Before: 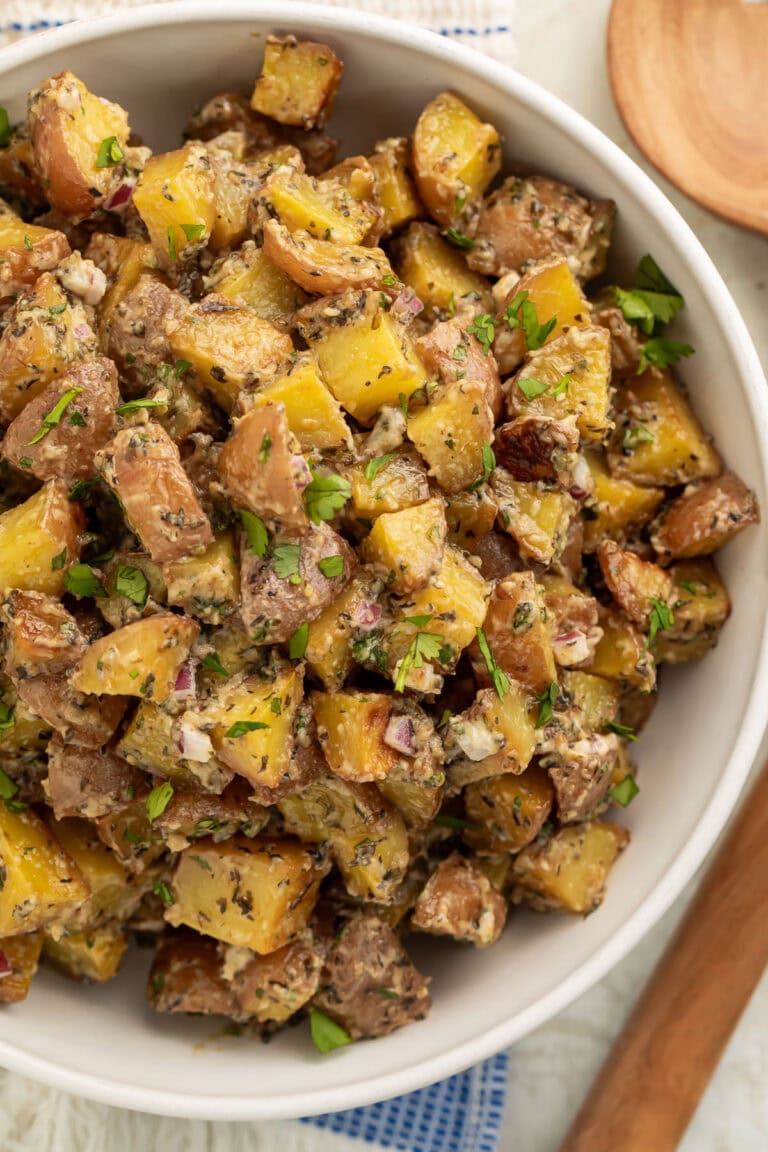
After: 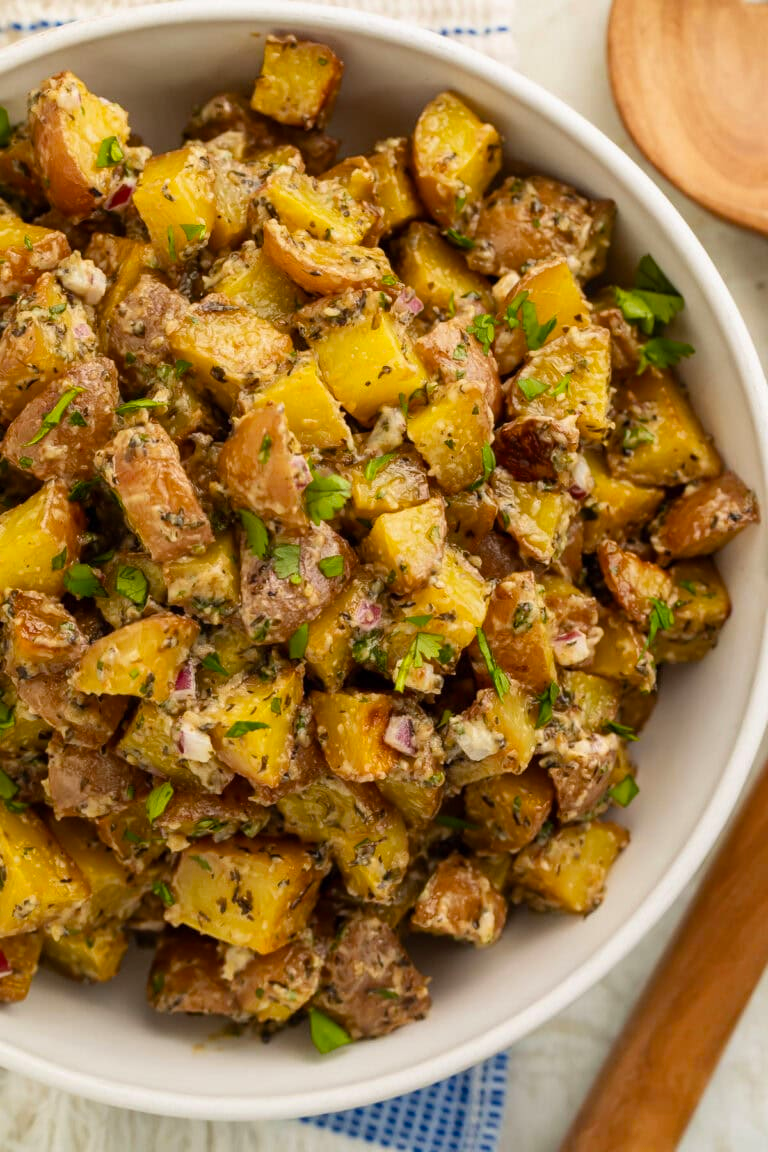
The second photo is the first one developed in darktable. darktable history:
color balance rgb: linear chroma grading › shadows -8%, linear chroma grading › global chroma 10%, perceptual saturation grading › global saturation 2%, perceptual saturation grading › highlights -2%, perceptual saturation grading › mid-tones 4%, perceptual saturation grading › shadows 8%, perceptual brilliance grading › global brilliance 2%, perceptual brilliance grading › highlights -4%, global vibrance 16%, saturation formula JzAzBz (2021)
